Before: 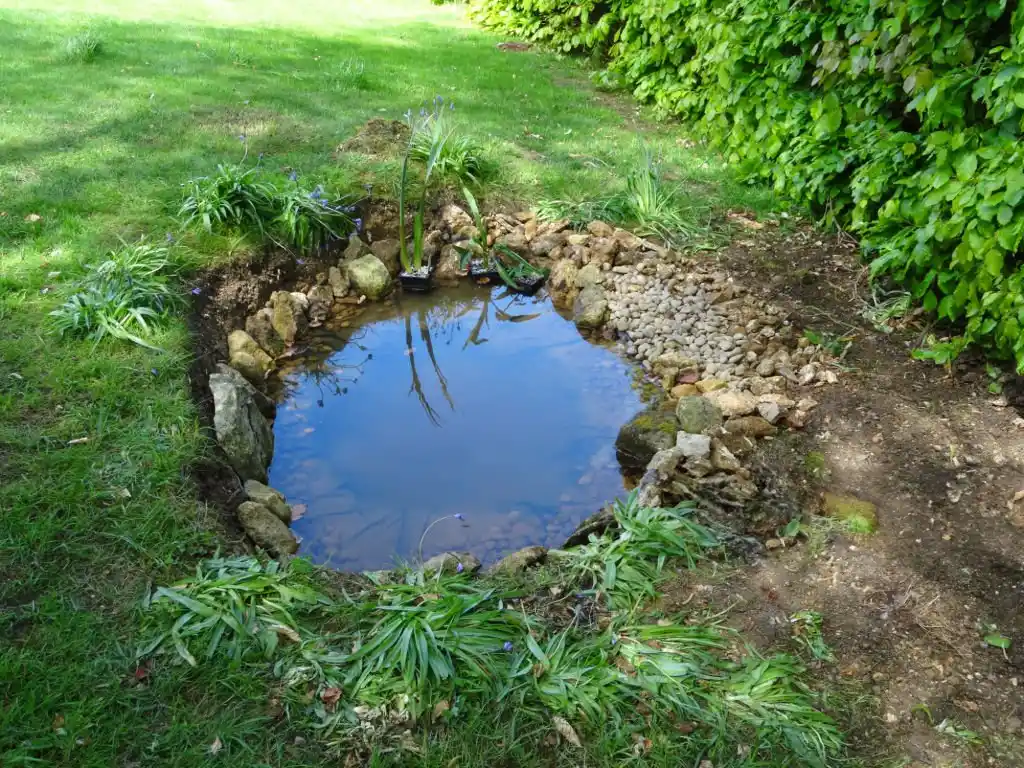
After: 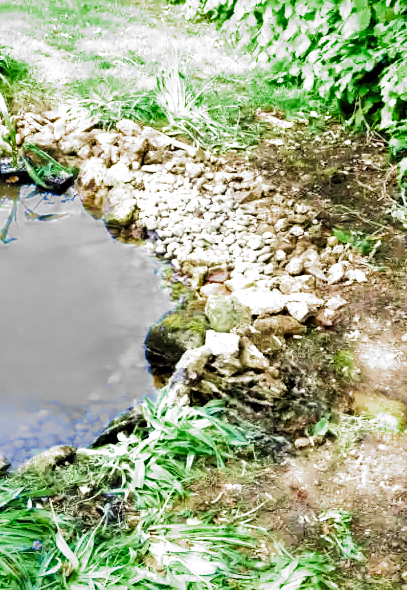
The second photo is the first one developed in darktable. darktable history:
crop: left 46.017%, top 13.208%, right 14.168%, bottom 9.839%
local contrast: mode bilateral grid, contrast 100, coarseness 100, detail 165%, midtone range 0.2
tone equalizer: edges refinement/feathering 500, mask exposure compensation -1.57 EV, preserve details no
velvia: on, module defaults
exposure: black level correction 0, exposure 1.199 EV, compensate highlight preservation false
color correction: highlights b* 0.01, saturation 1.36
filmic rgb: black relative exposure -5.01 EV, white relative exposure 3.95 EV, hardness 2.9, contrast 1.406, highlights saturation mix -29.61%, add noise in highlights 0.001, preserve chrominance max RGB, color science v3 (2019), use custom middle-gray values true, iterations of high-quality reconstruction 0, contrast in highlights soft
